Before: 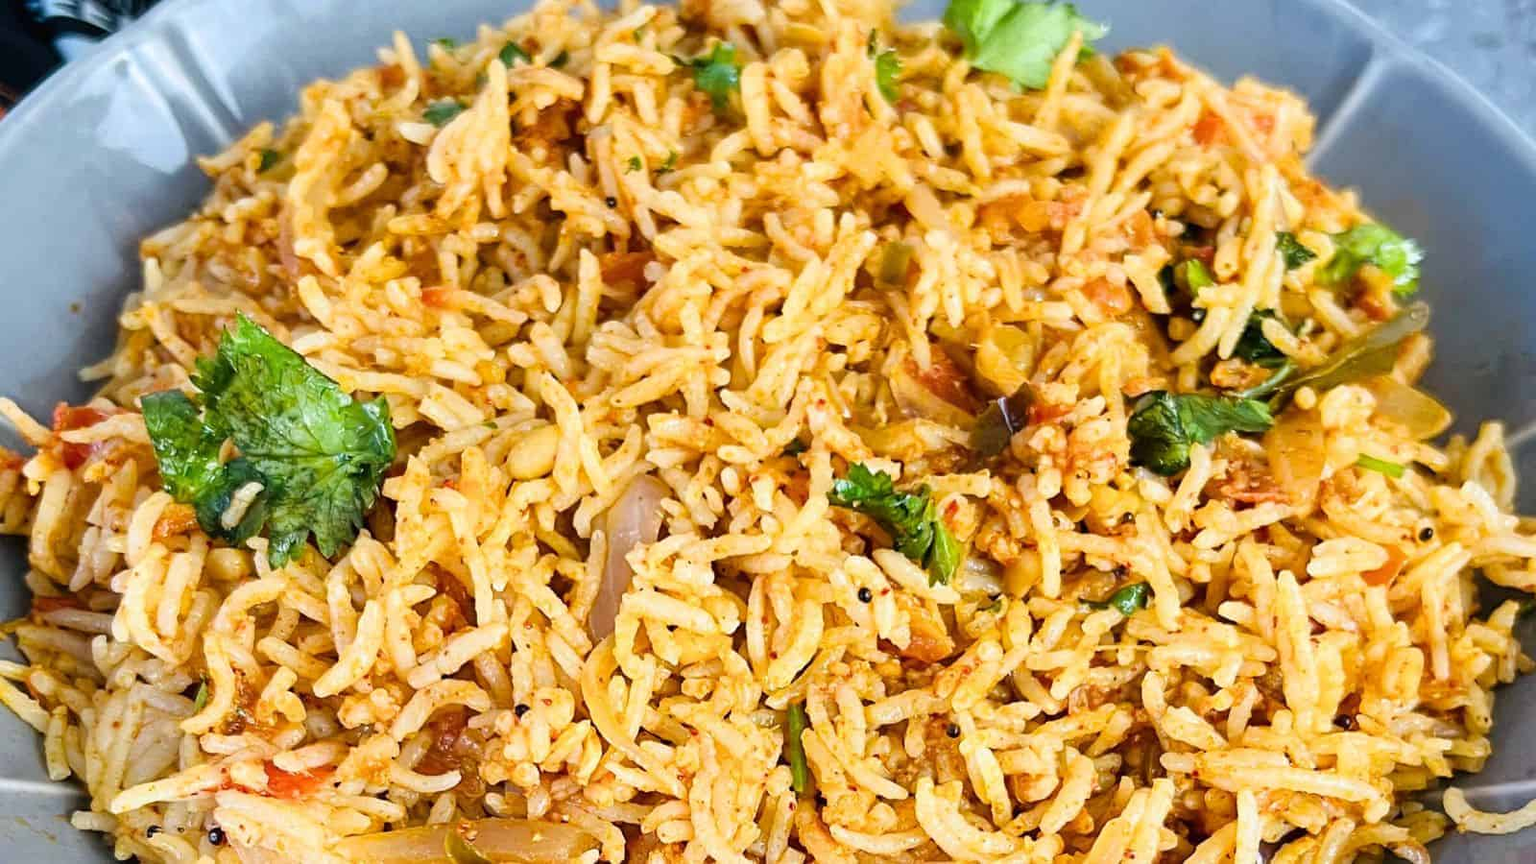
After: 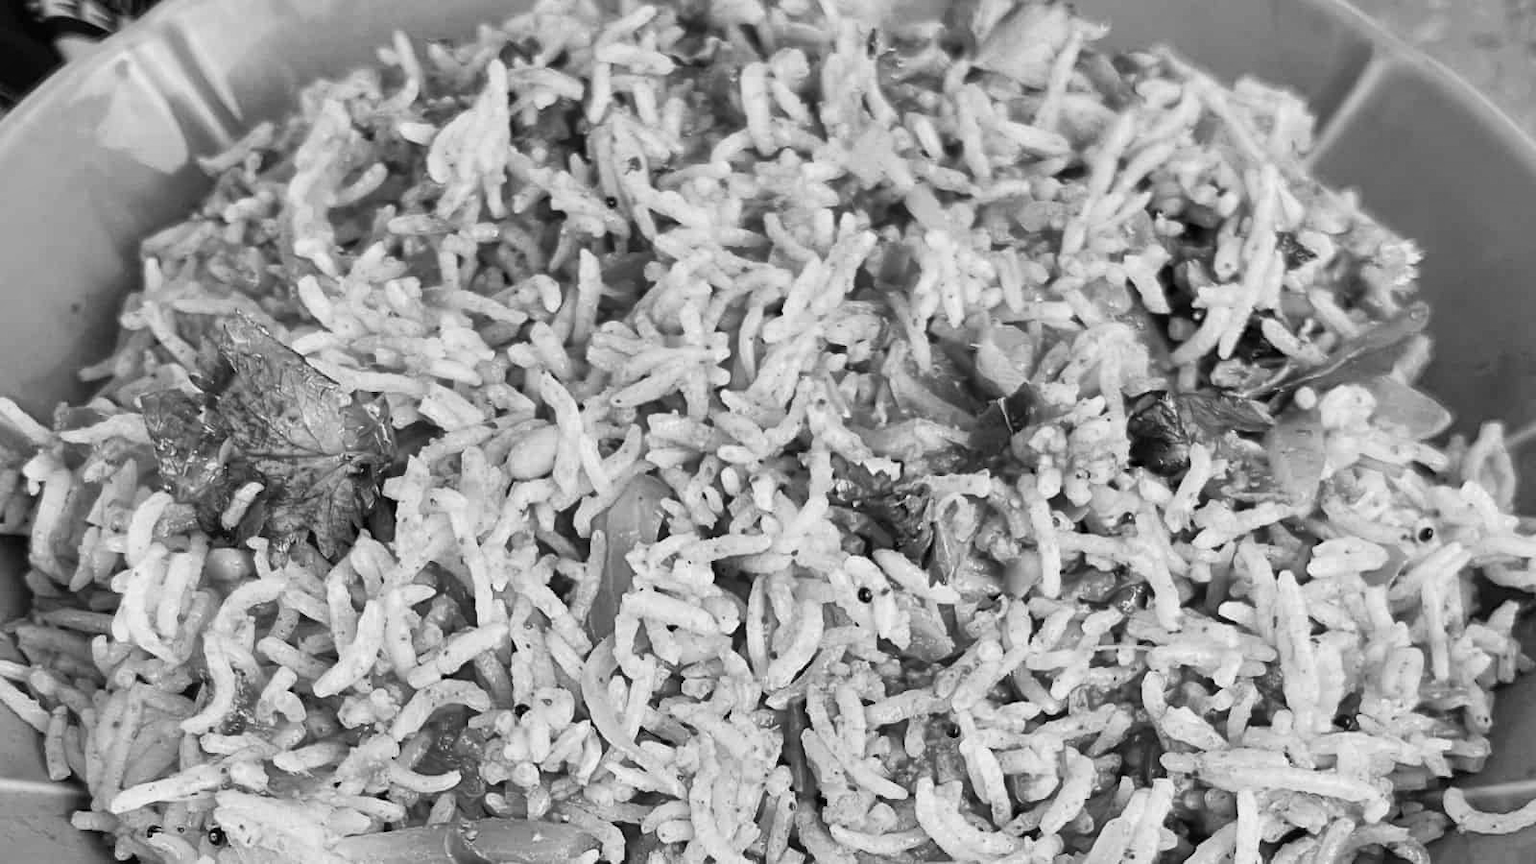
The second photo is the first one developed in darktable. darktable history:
monochrome: a 73.58, b 64.21
shadows and highlights: soften with gaussian
